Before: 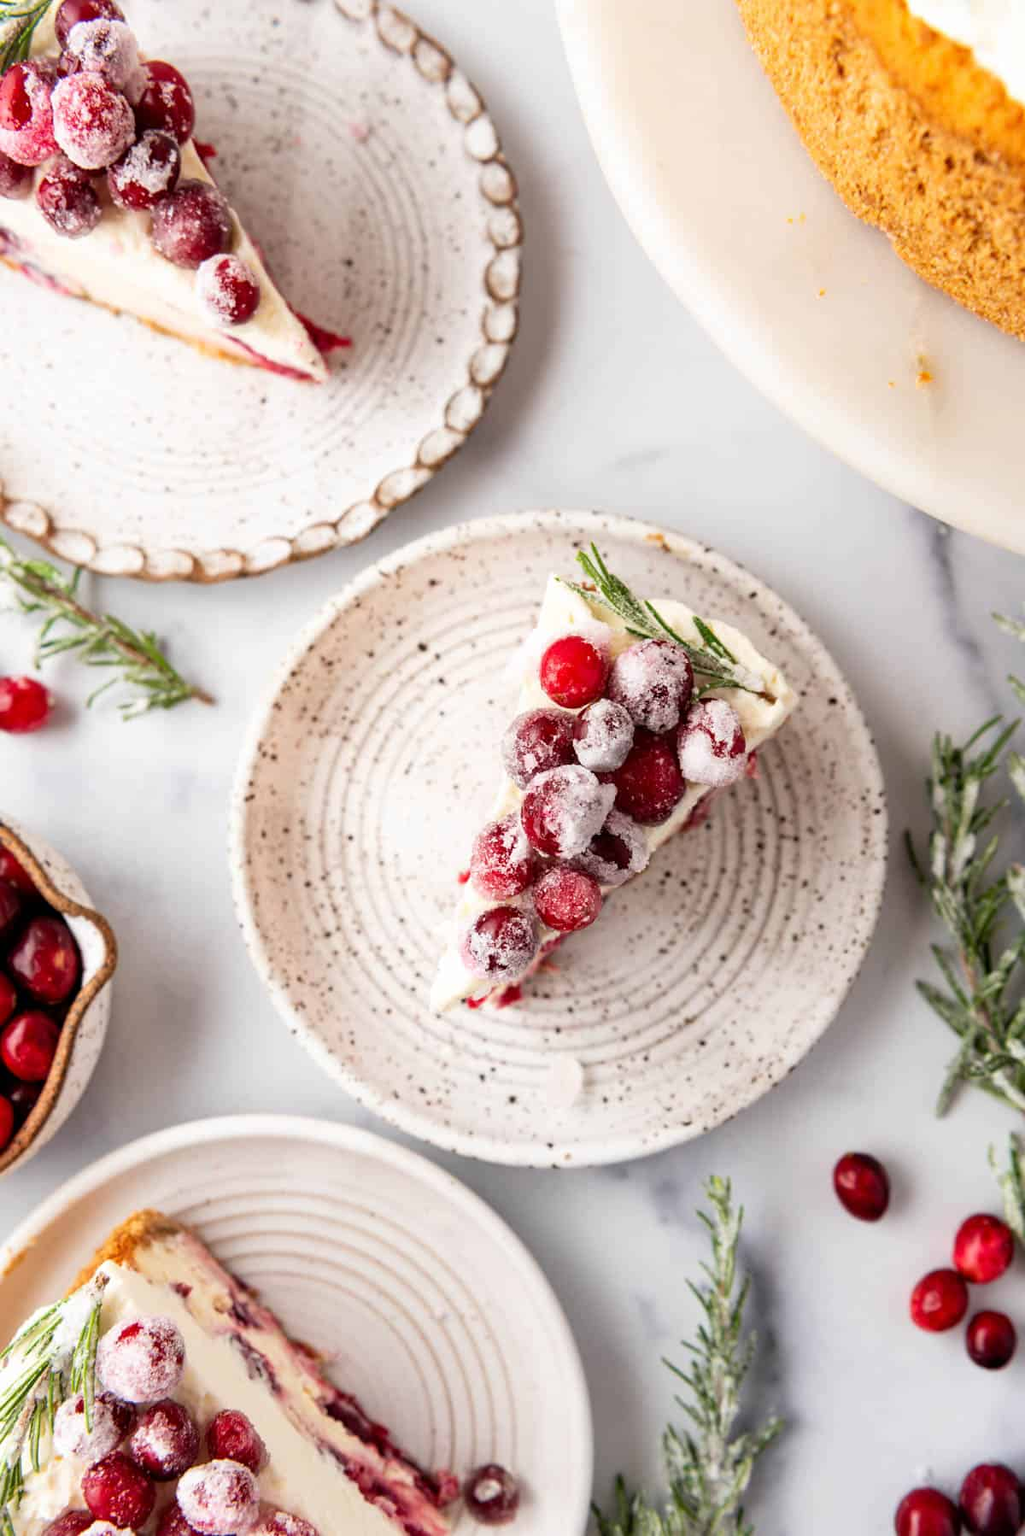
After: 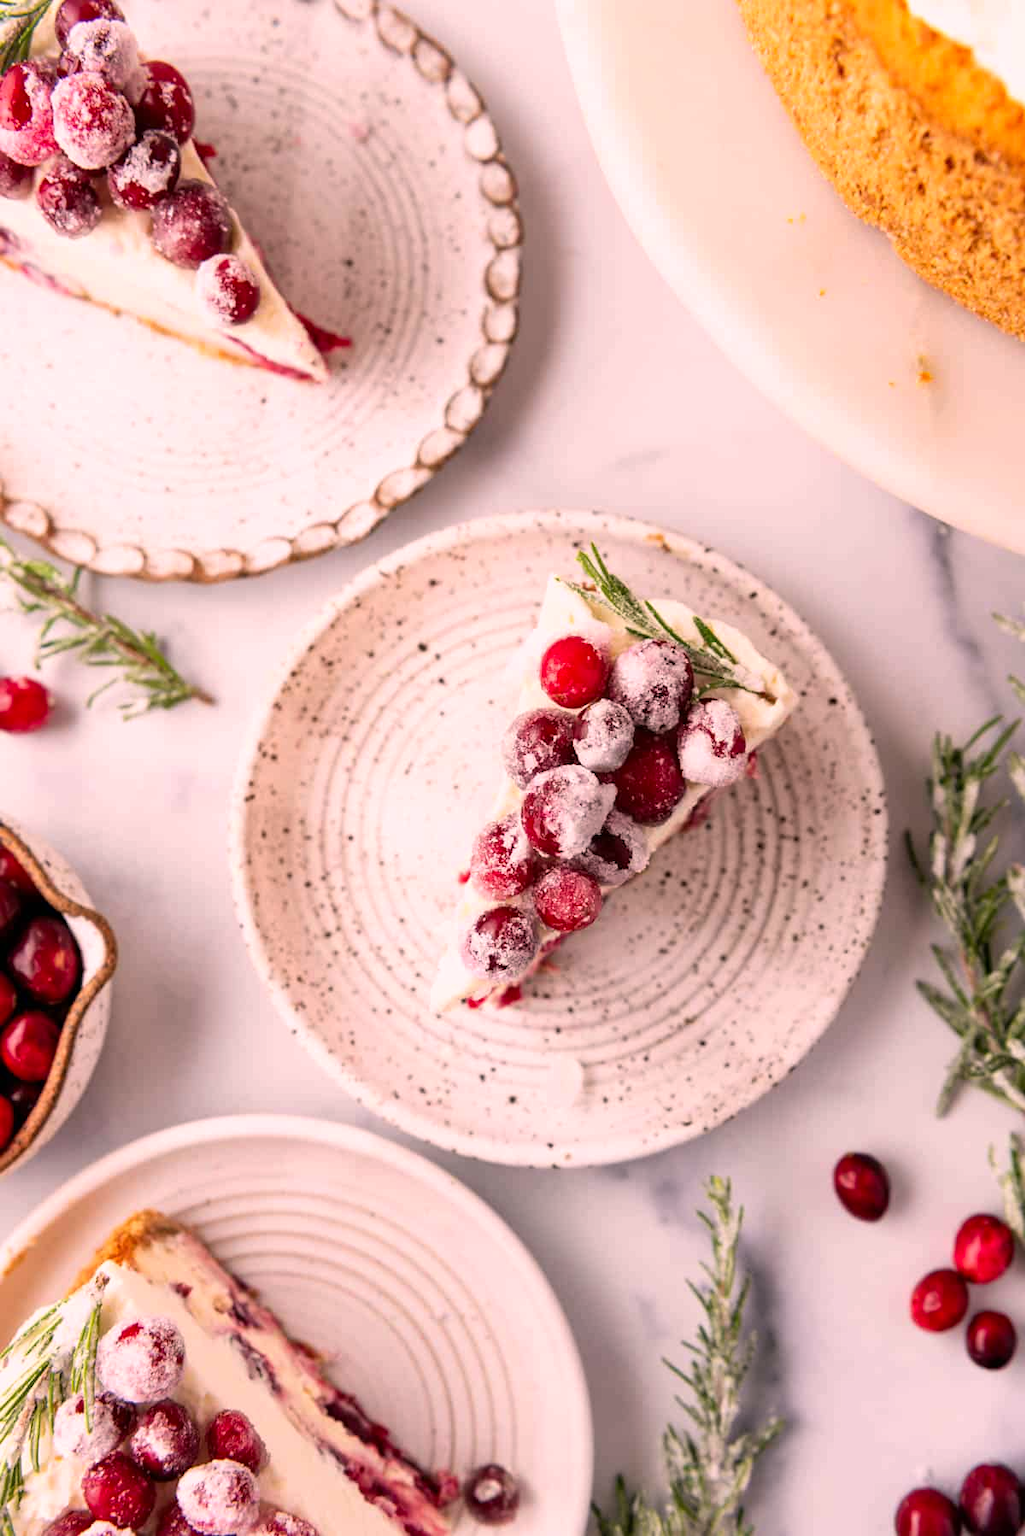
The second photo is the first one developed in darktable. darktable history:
color correction: highlights a* 14.59, highlights b* 4.84
